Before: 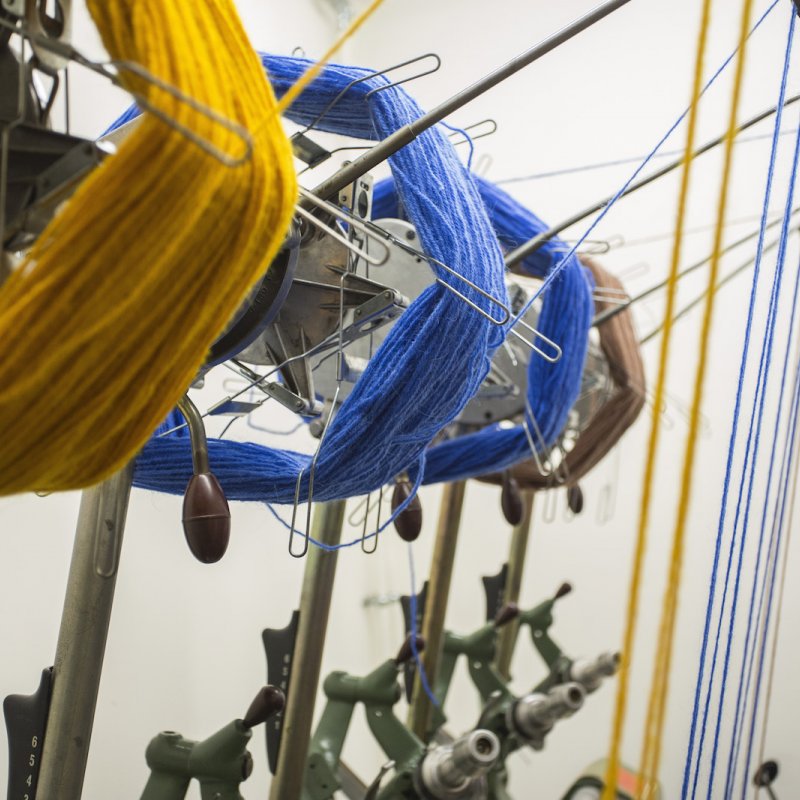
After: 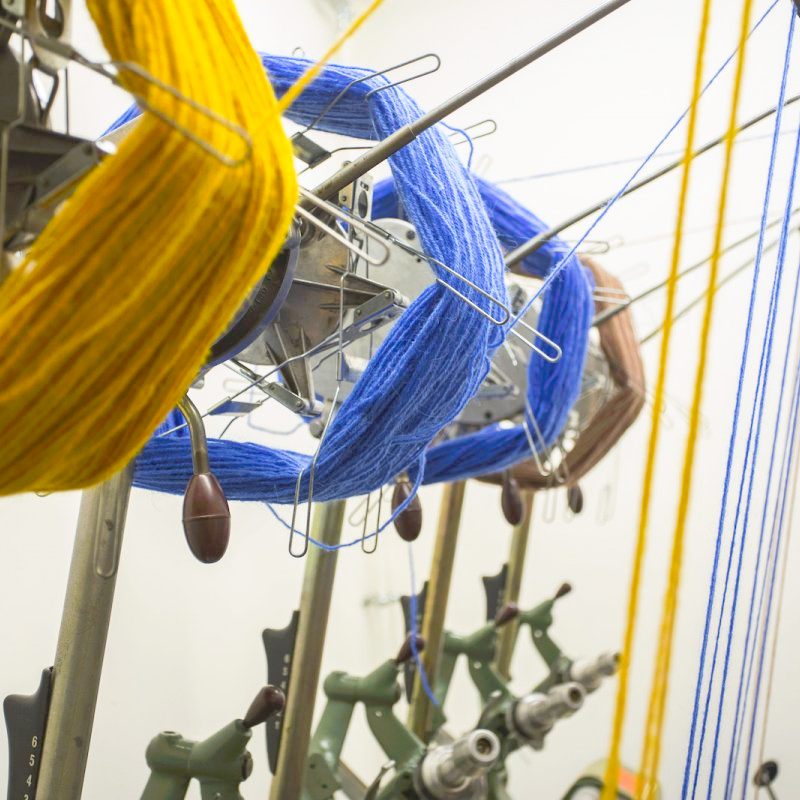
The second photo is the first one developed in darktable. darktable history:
tone curve: curves: ch0 [(0, 0) (0.003, 0.013) (0.011, 0.017) (0.025, 0.035) (0.044, 0.093) (0.069, 0.146) (0.1, 0.179) (0.136, 0.243) (0.177, 0.294) (0.224, 0.332) (0.277, 0.412) (0.335, 0.454) (0.399, 0.531) (0.468, 0.611) (0.543, 0.669) (0.623, 0.738) (0.709, 0.823) (0.801, 0.881) (0.898, 0.951) (1, 1)], preserve colors none
color balance rgb: perceptual saturation grading › global saturation 25%, global vibrance 20%
